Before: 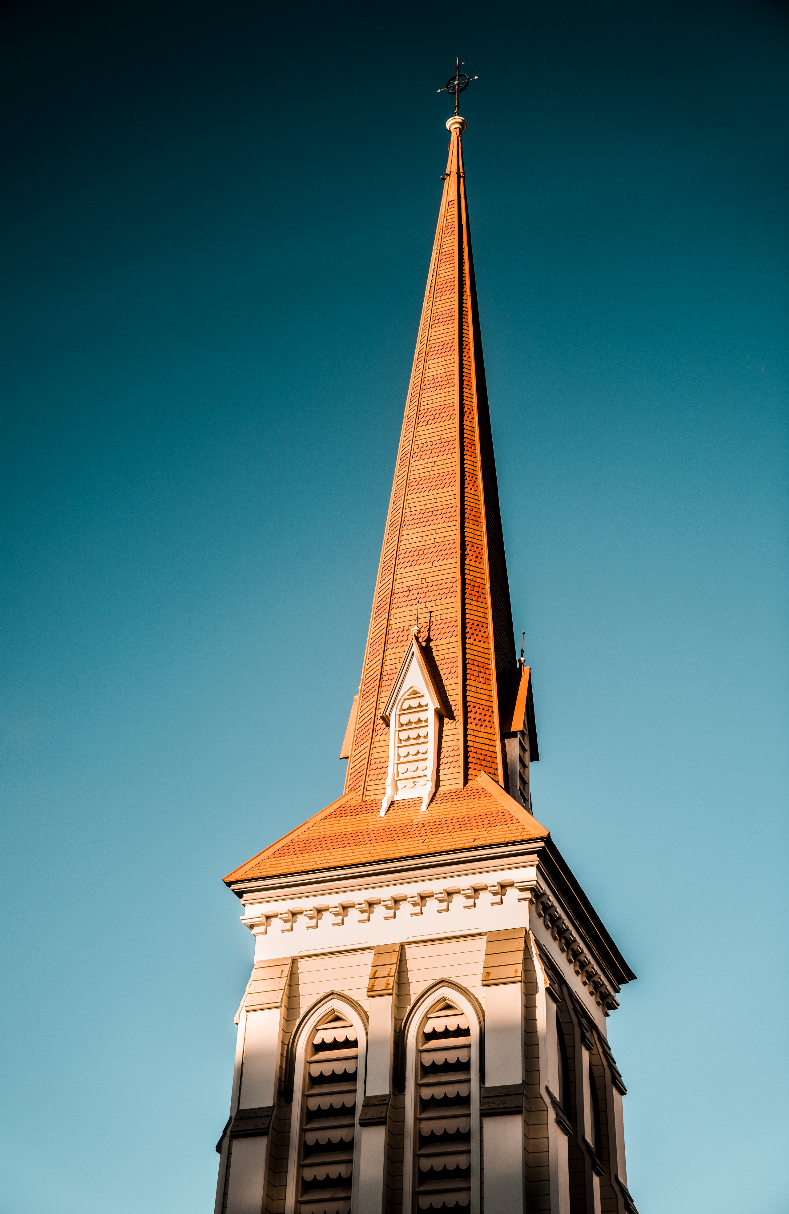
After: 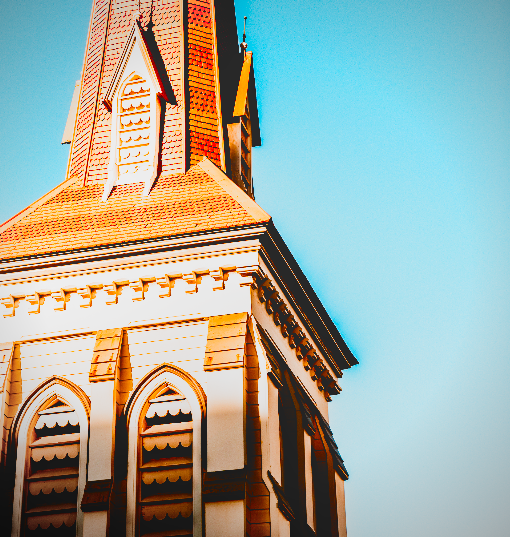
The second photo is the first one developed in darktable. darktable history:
filmic rgb: black relative exposure -4.9 EV, white relative exposure 2.84 EV, hardness 3.7, add noise in highlights 0.002, preserve chrominance no, color science v3 (2019), use custom middle-gray values true, contrast in highlights soft
haze removal: adaptive false
vignetting: fall-off radius 61.24%, unbound false
local contrast: detail 70%
contrast brightness saturation: contrast 0.261, brightness 0.023, saturation 0.876
crop and rotate: left 35.259%, top 50.675%, bottom 5.014%
exposure: exposure 0.61 EV, compensate highlight preservation false
color balance rgb: power › luminance 1.516%, linear chroma grading › global chroma 0.279%, perceptual saturation grading › global saturation 23.258%, perceptual saturation grading › highlights -24.344%, perceptual saturation grading › mid-tones 24.117%, perceptual saturation grading › shadows 41.125%
